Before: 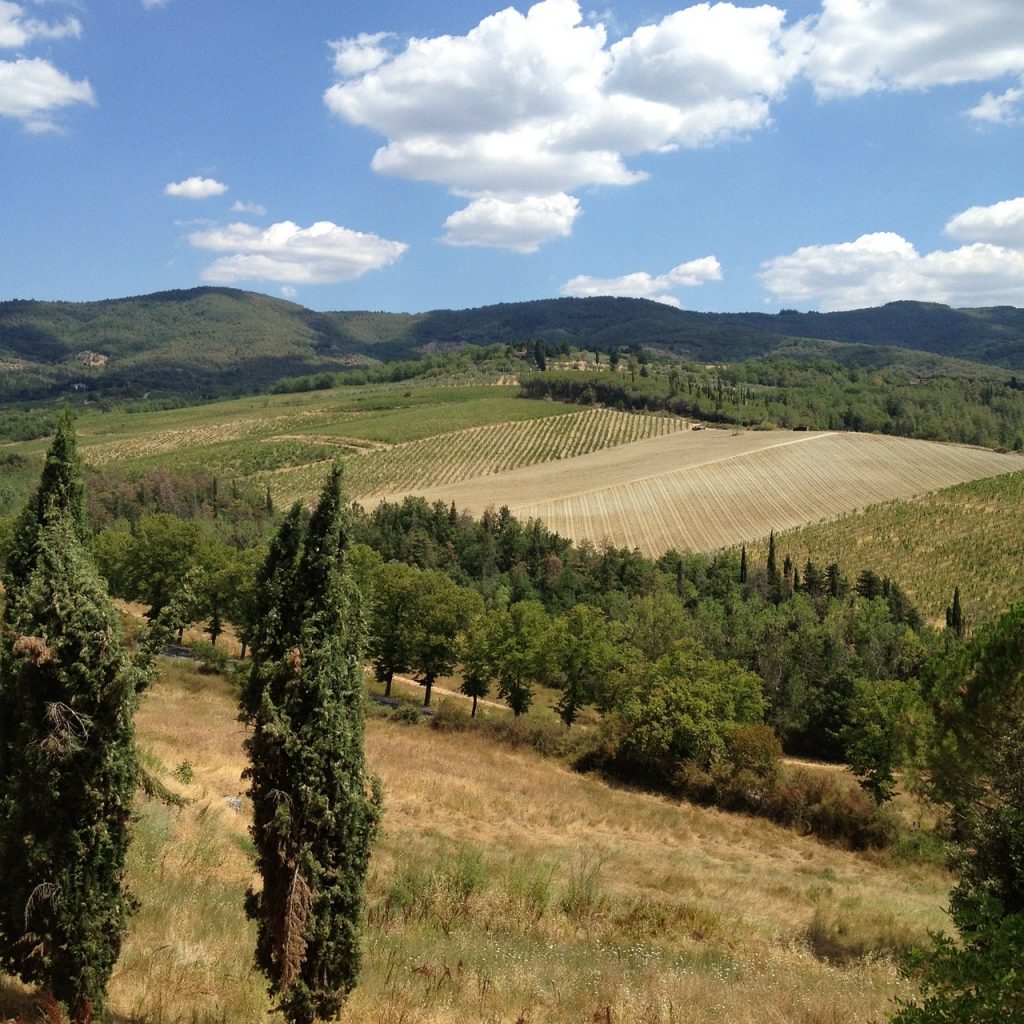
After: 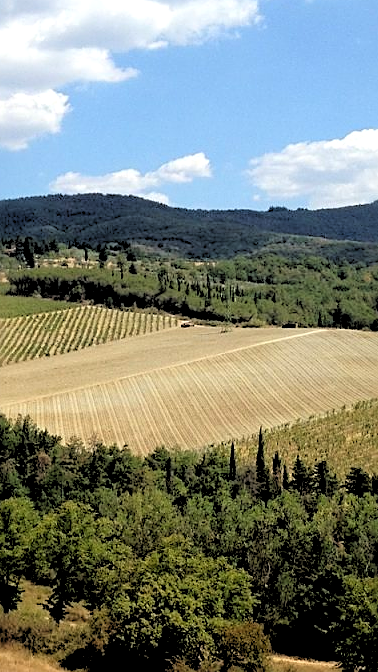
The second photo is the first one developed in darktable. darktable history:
rgb levels: levels [[0.029, 0.461, 0.922], [0, 0.5, 1], [0, 0.5, 1]]
crop and rotate: left 49.936%, top 10.094%, right 13.136%, bottom 24.256%
contrast brightness saturation: contrast 0.03, brightness 0.06, saturation 0.13
sharpen: on, module defaults
